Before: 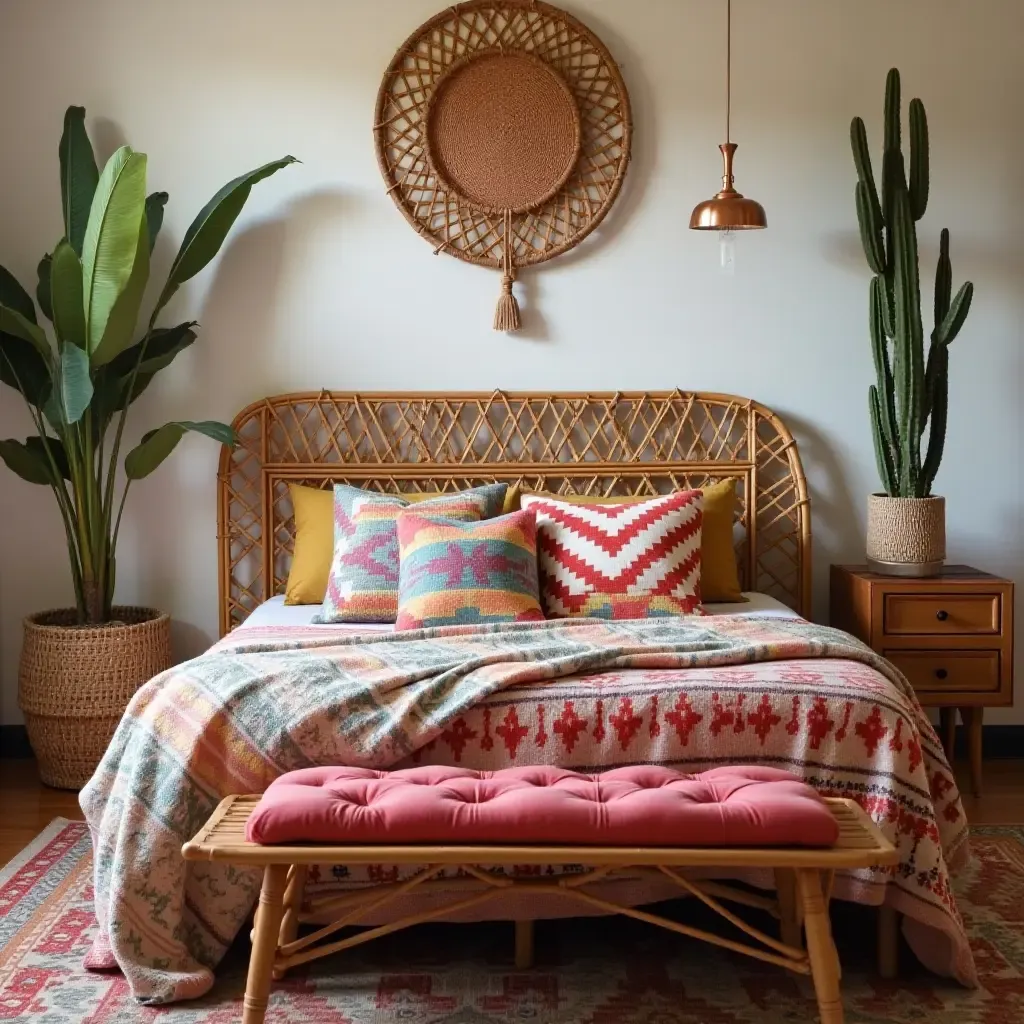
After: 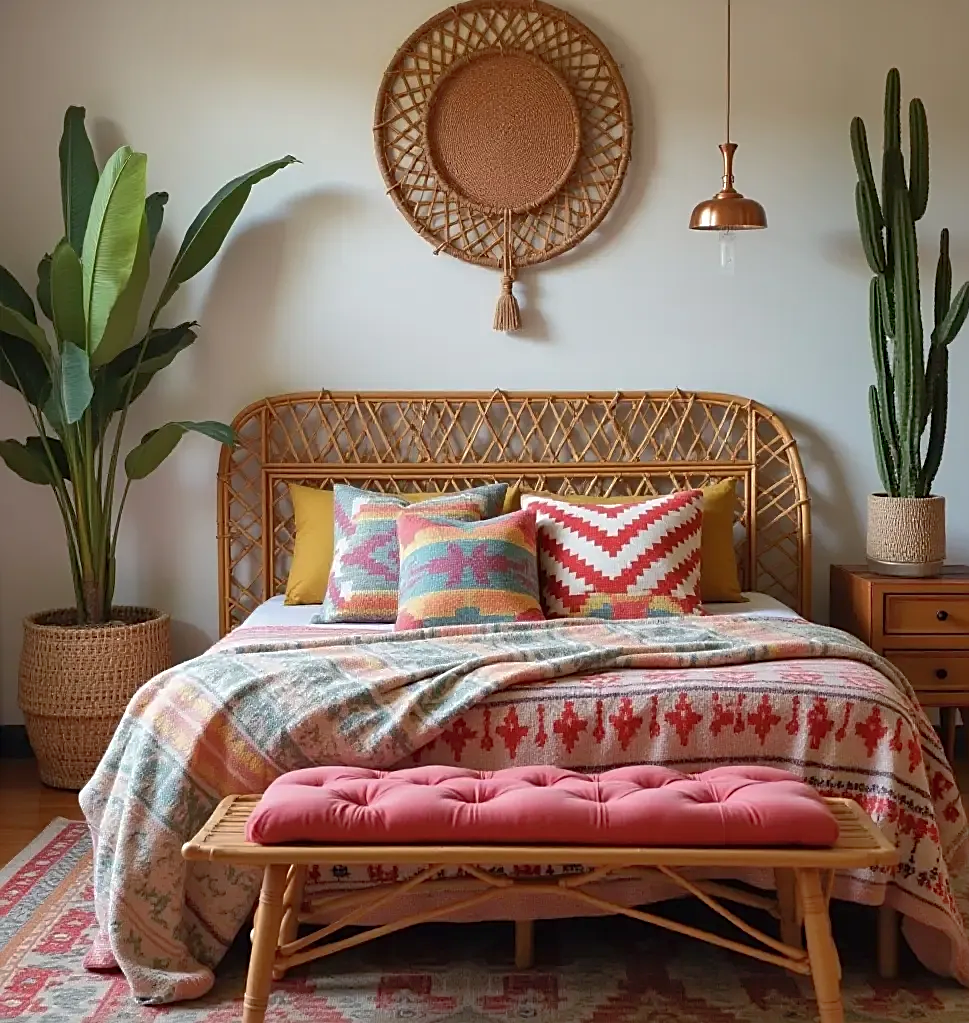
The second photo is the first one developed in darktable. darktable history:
crop and rotate: left 0%, right 5.347%
shadows and highlights: on, module defaults
sharpen: on, module defaults
